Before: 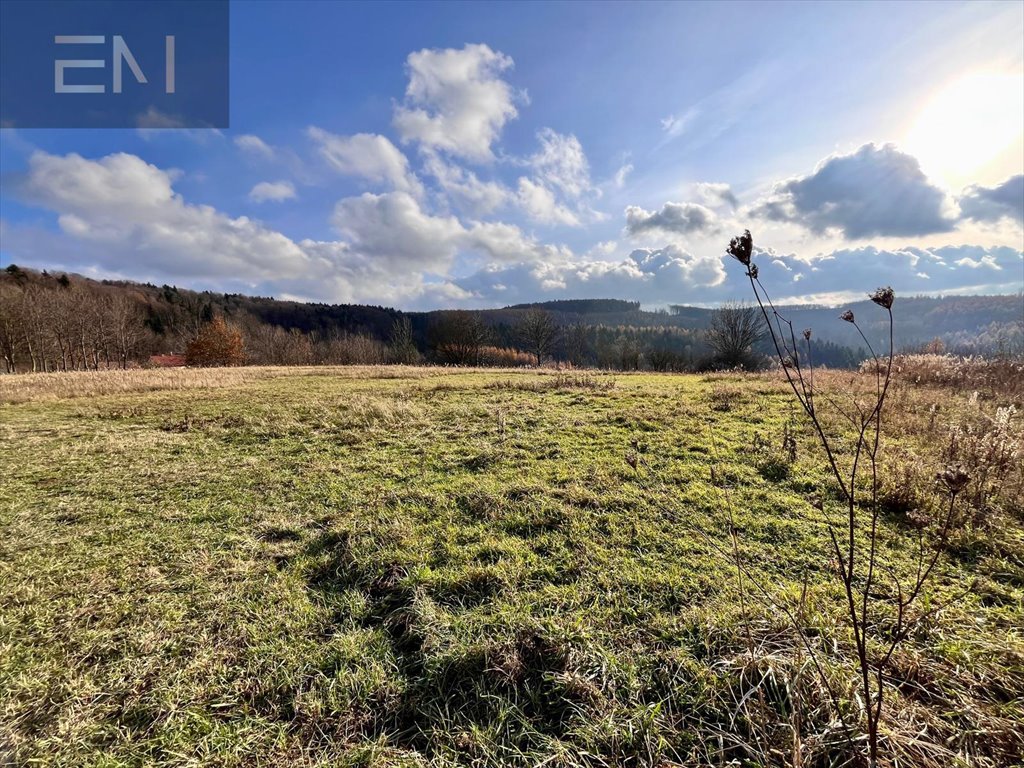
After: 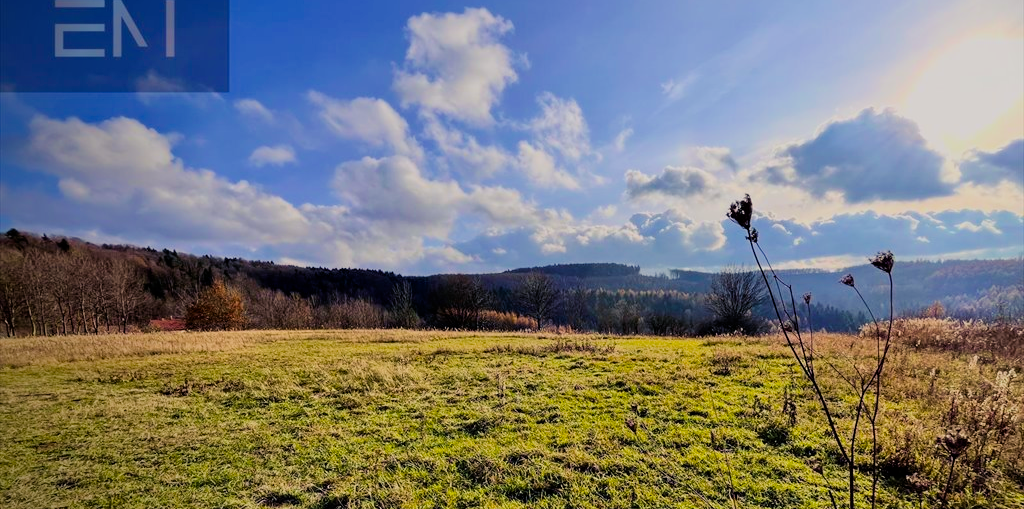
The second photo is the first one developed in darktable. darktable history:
color balance rgb: shadows lift › luminance -21.953%, shadows lift › chroma 6.573%, shadows lift › hue 269.48°, highlights gain › chroma 0.71%, highlights gain › hue 57.45°, perceptual saturation grading › global saturation 33.834%, global vibrance 20%
crop and rotate: top 4.78%, bottom 28.914%
filmic rgb: black relative exposure -7.65 EV, white relative exposure 4.56 EV, hardness 3.61
velvia: on, module defaults
vignetting: saturation 0, center (0.219, -0.236), unbound false
